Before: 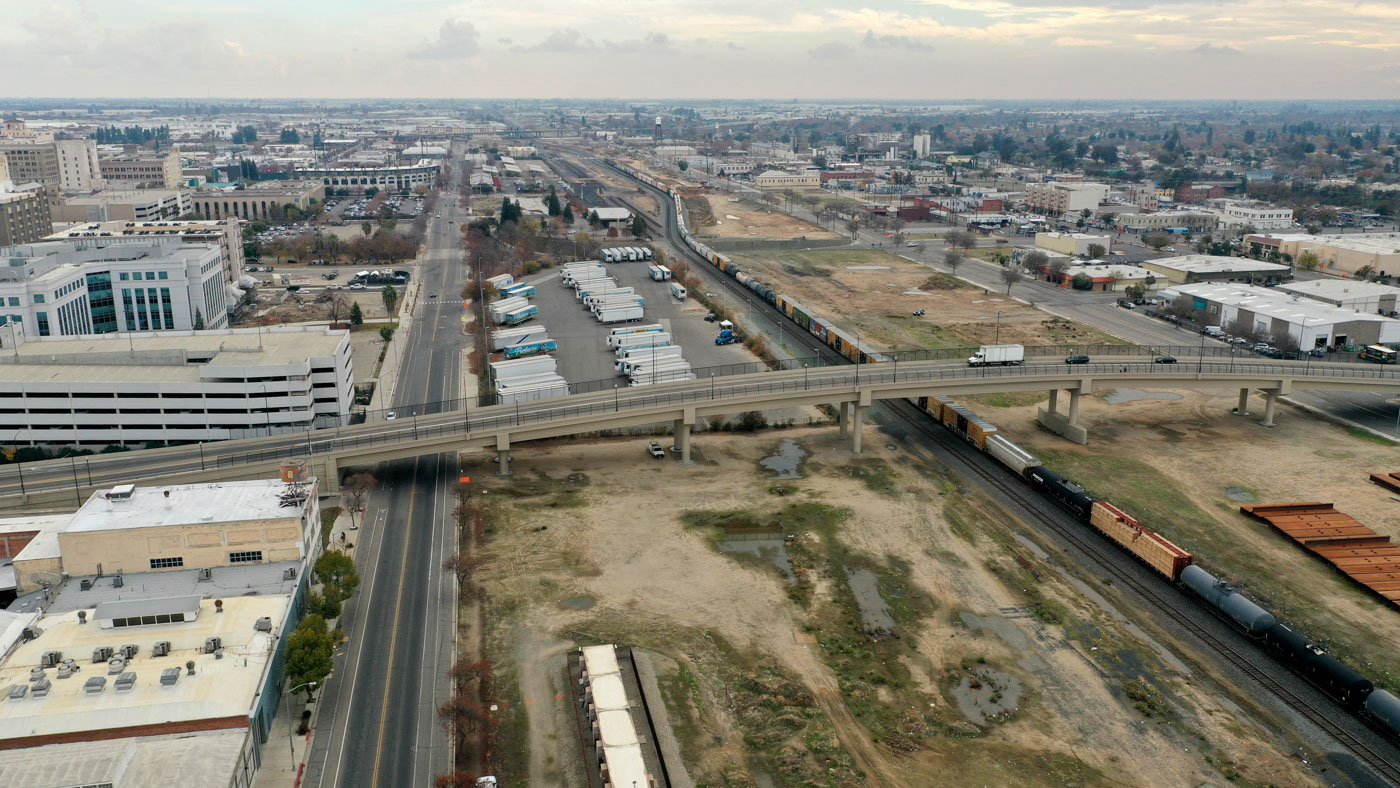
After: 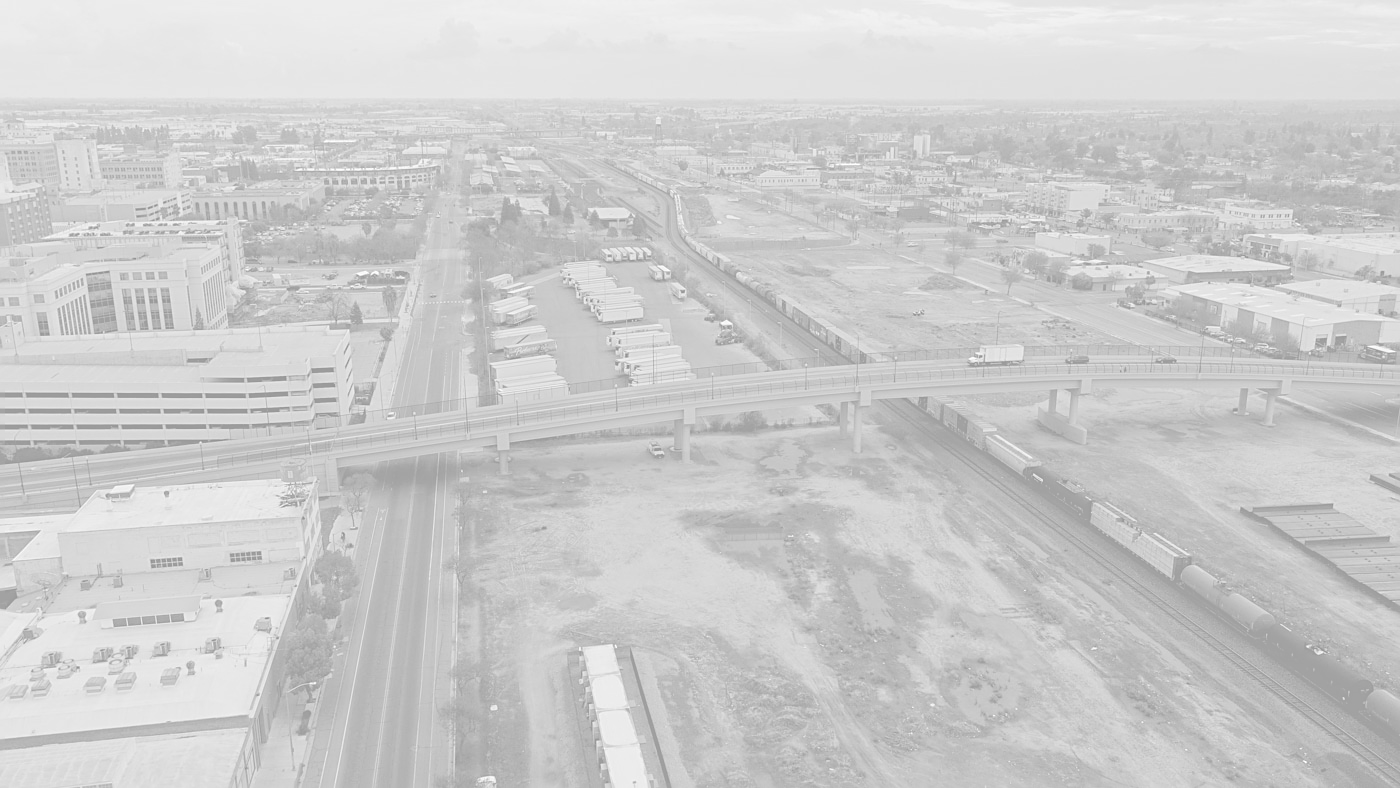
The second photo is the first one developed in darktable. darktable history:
colorize: hue 331.2°, saturation 75%, source mix 30.28%, lightness 70.52%, version 1
sharpen: on, module defaults
monochrome: a 32, b 64, size 2.3
